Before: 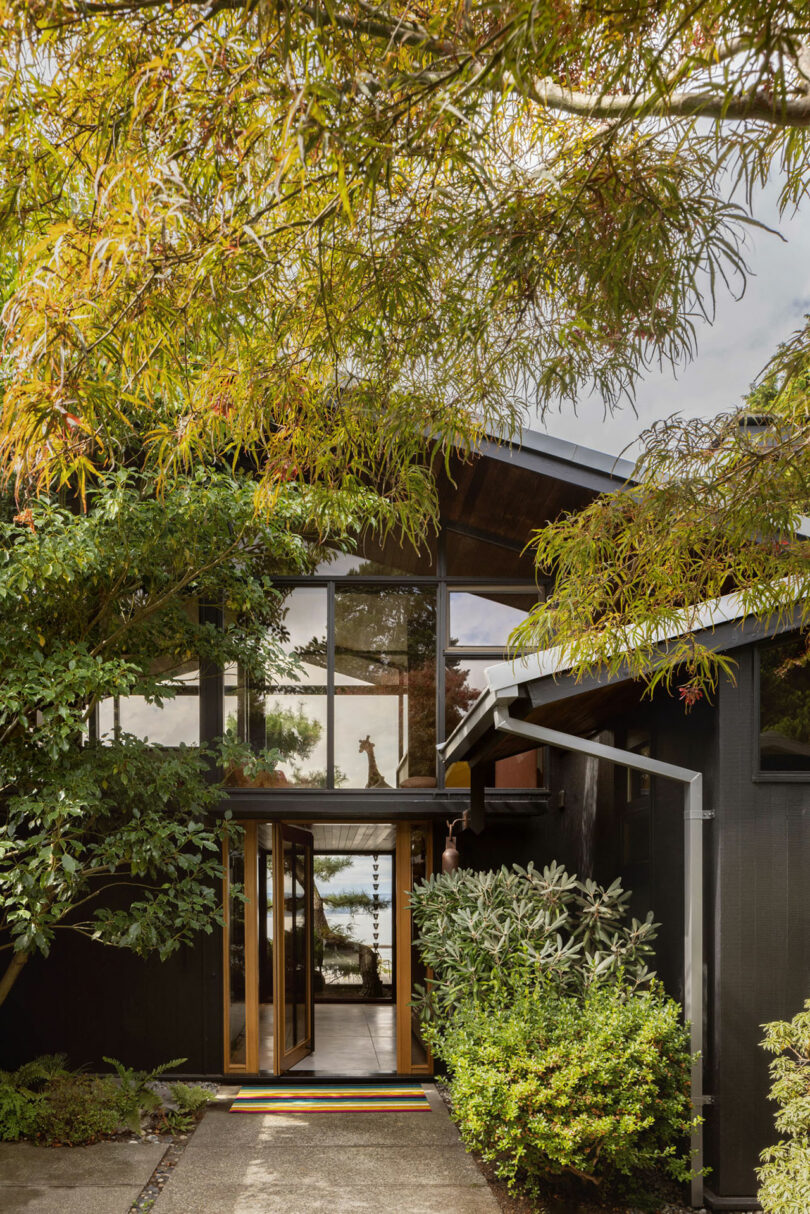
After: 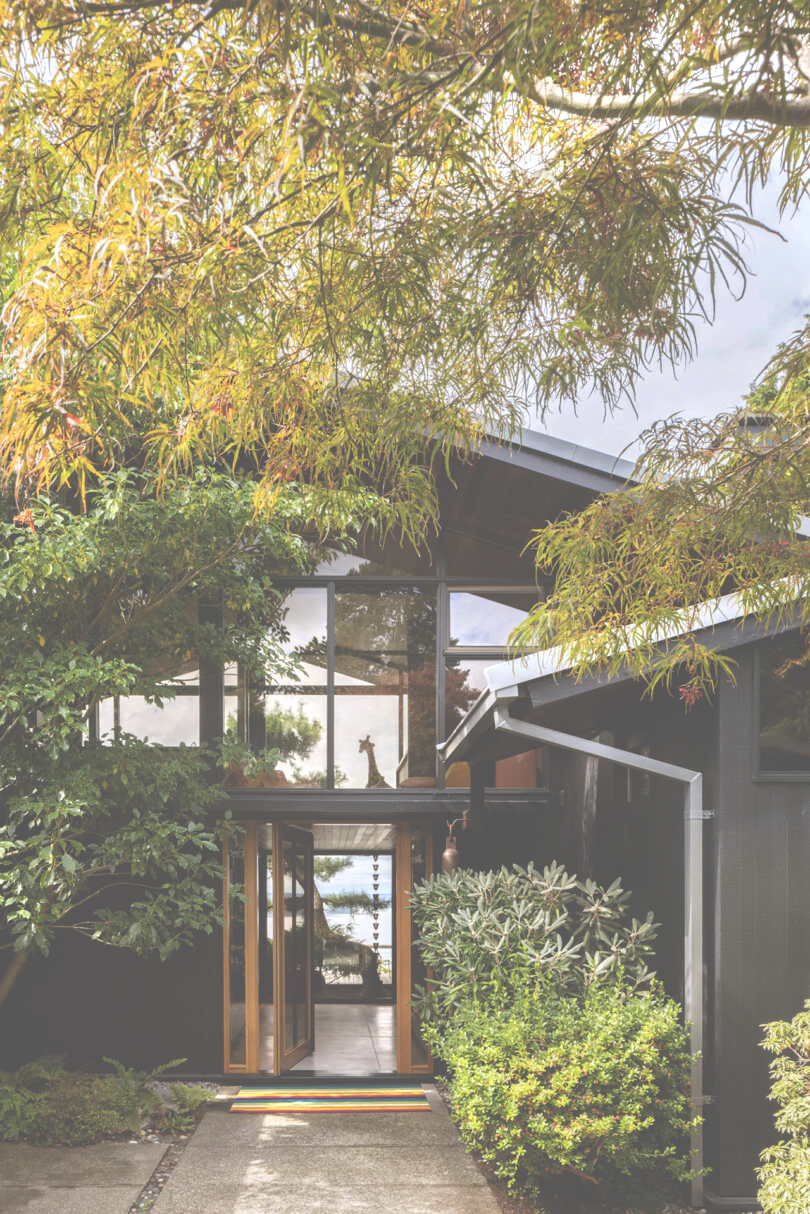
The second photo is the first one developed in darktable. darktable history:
exposure: black level correction -0.071, exposure 0.5 EV, compensate highlight preservation false
white balance: red 0.984, blue 1.059
